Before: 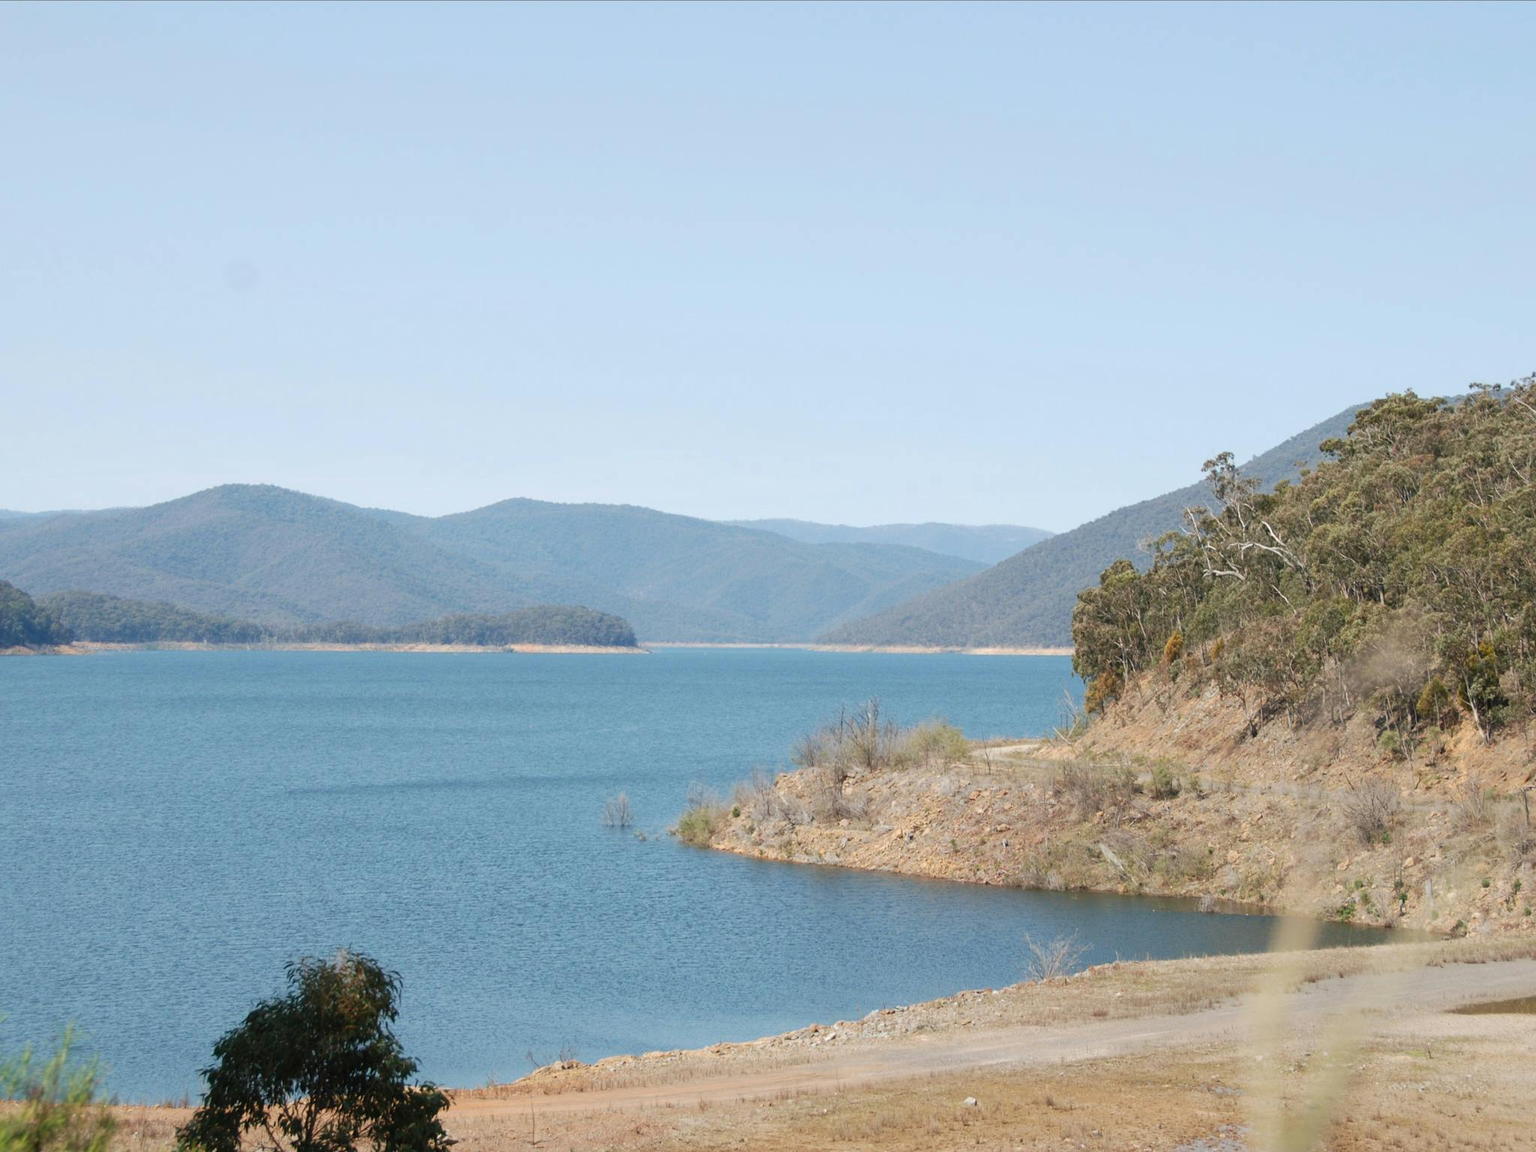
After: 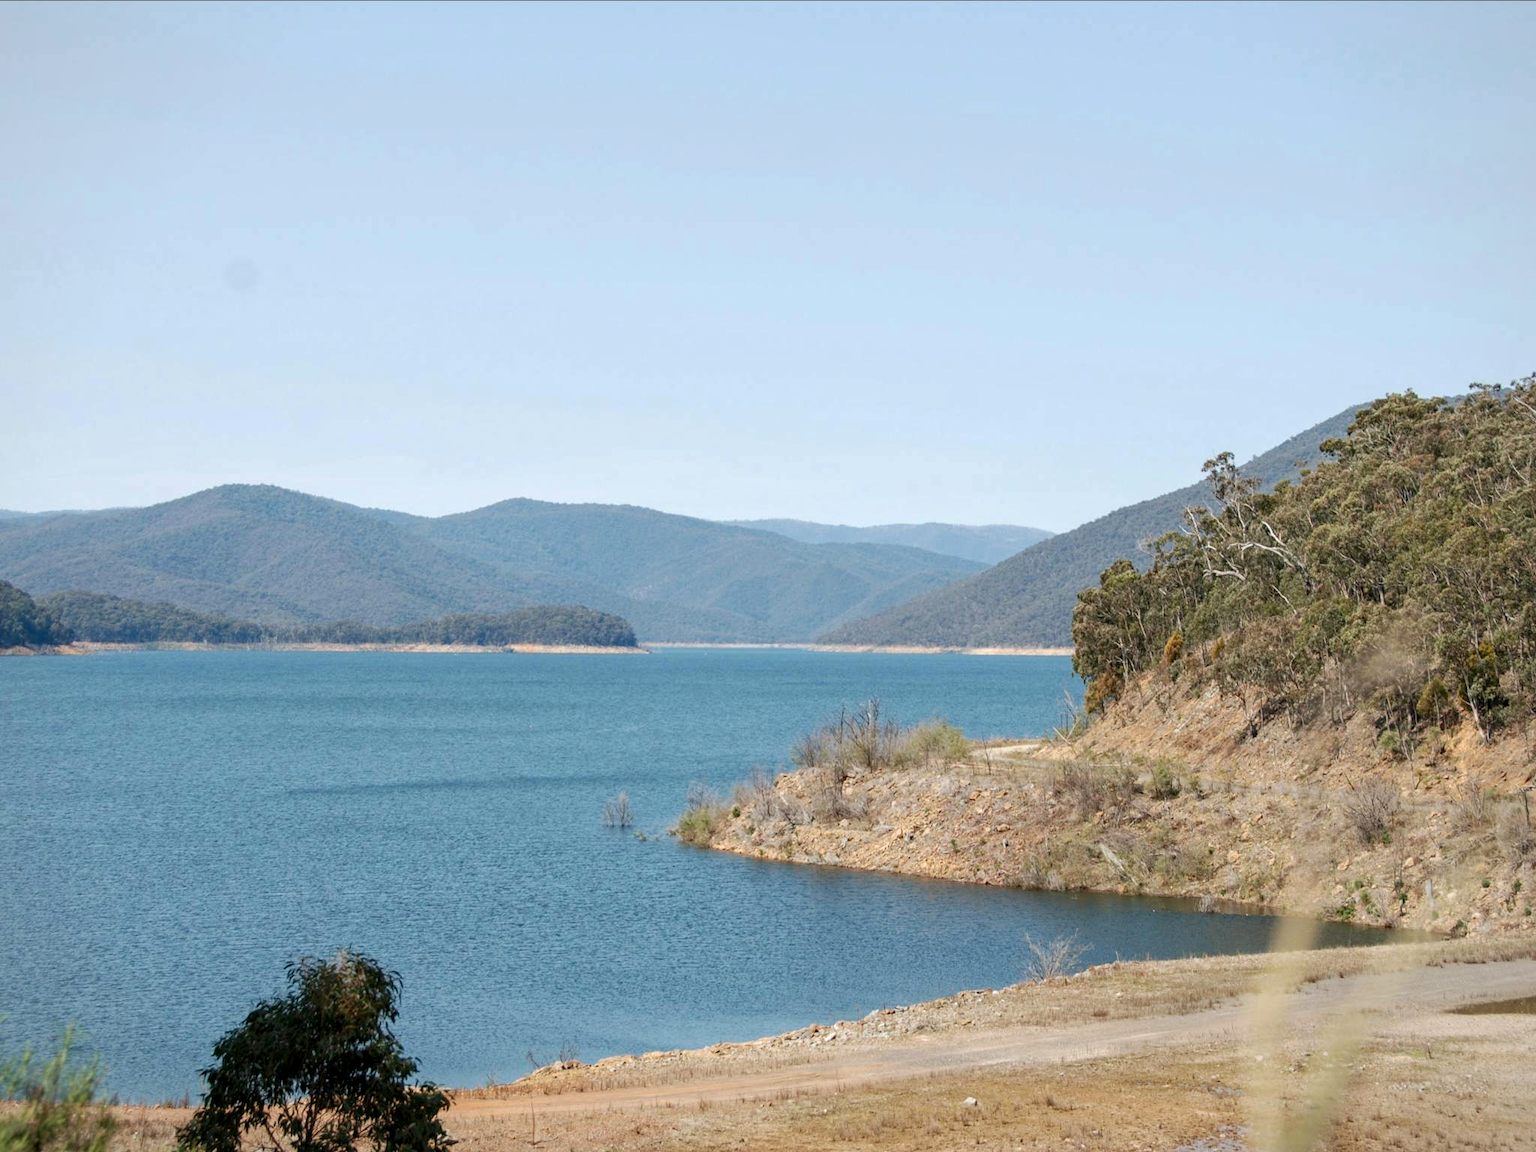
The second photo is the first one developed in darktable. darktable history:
vignetting: fall-off start 92%, brightness -0.192, saturation -0.295
local contrast: detail 130%
haze removal: compatibility mode true, adaptive false
